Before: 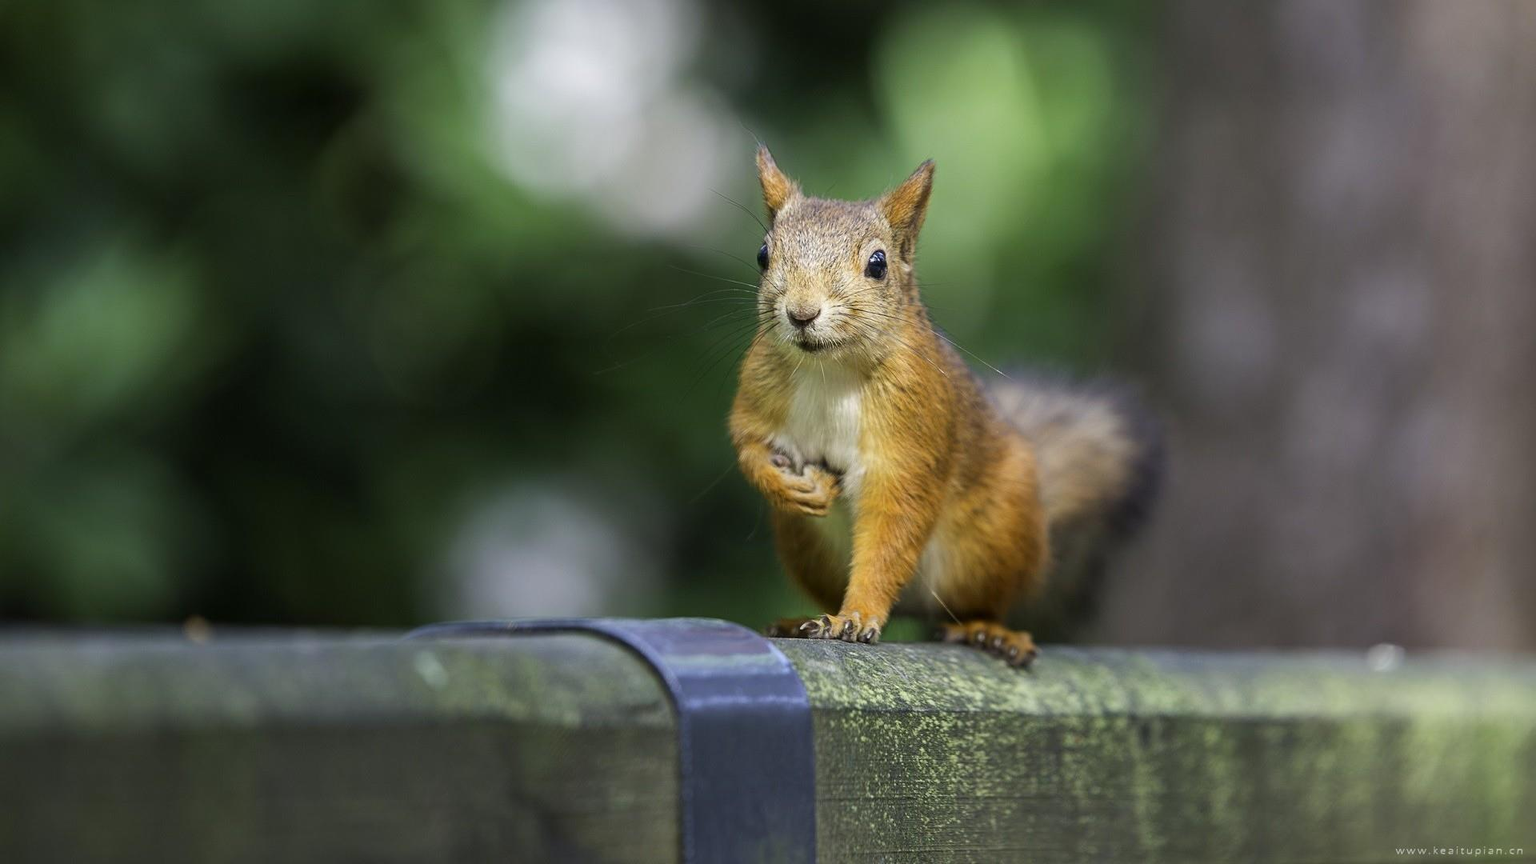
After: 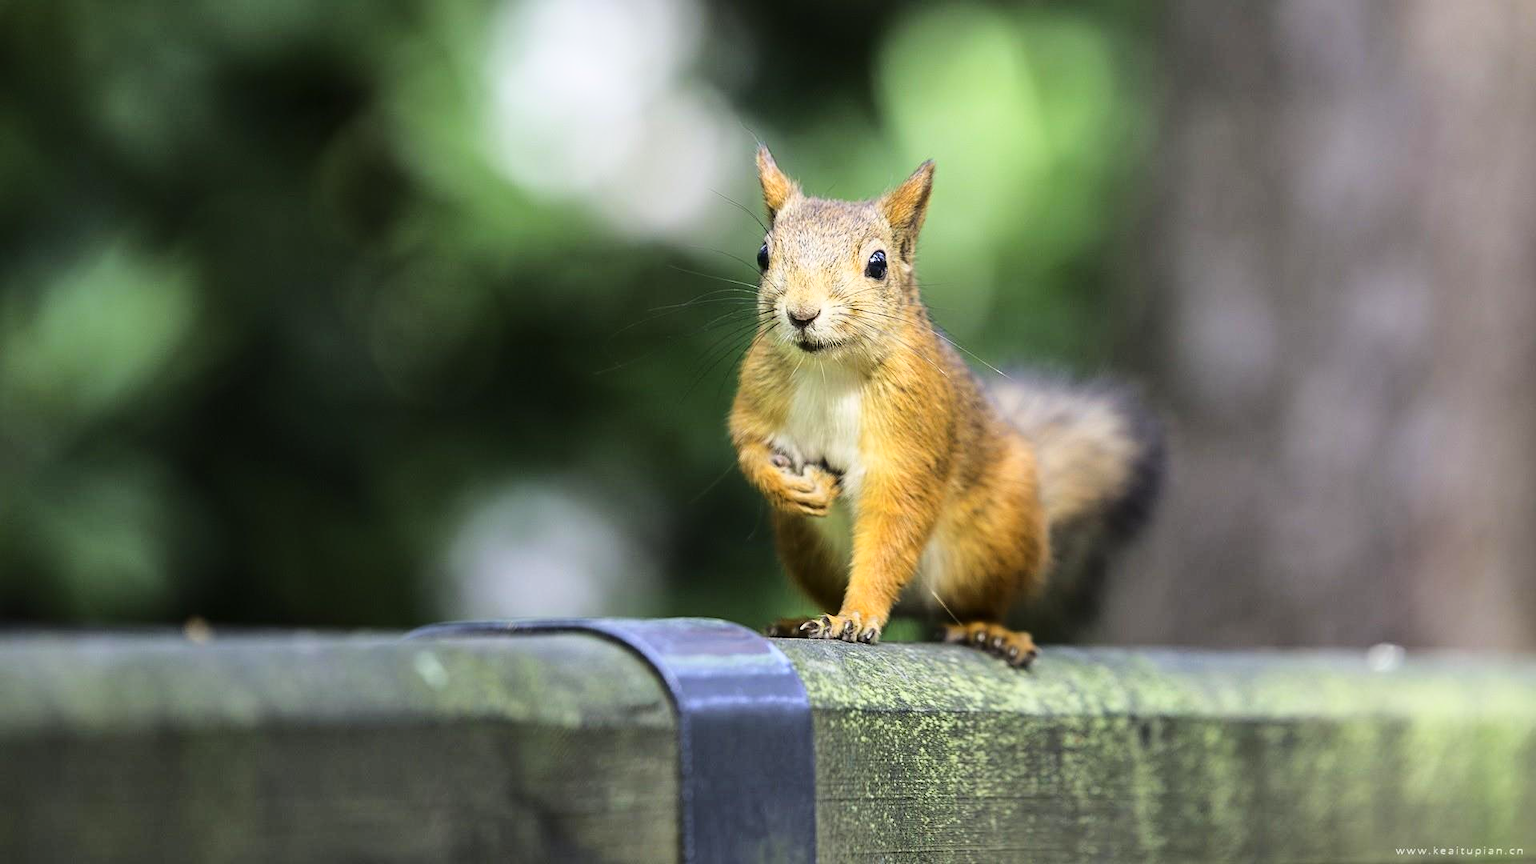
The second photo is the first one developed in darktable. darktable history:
base curve: curves: ch0 [(0, 0) (0.028, 0.03) (0.121, 0.232) (0.46, 0.748) (0.859, 0.968) (1, 1)]
shadows and highlights: shadows 31.03, highlights 1.32, soften with gaussian
